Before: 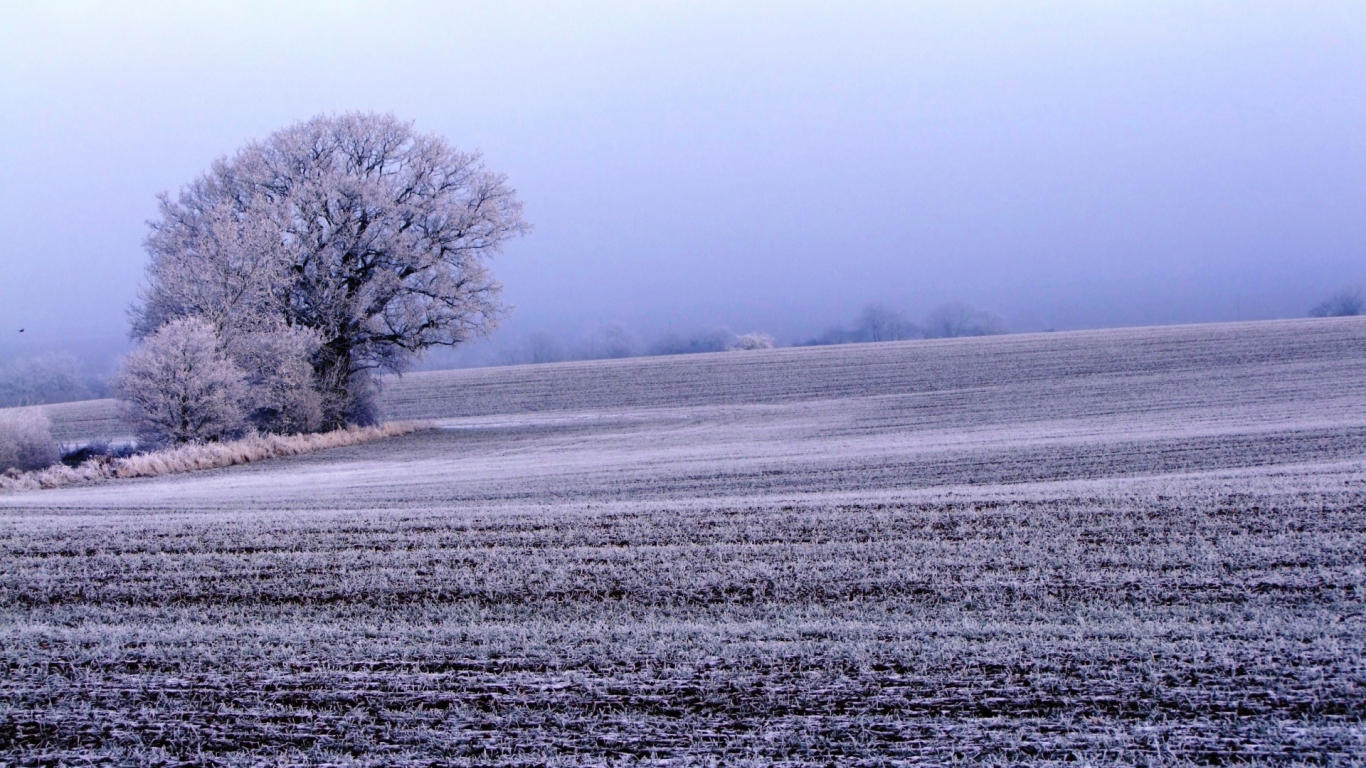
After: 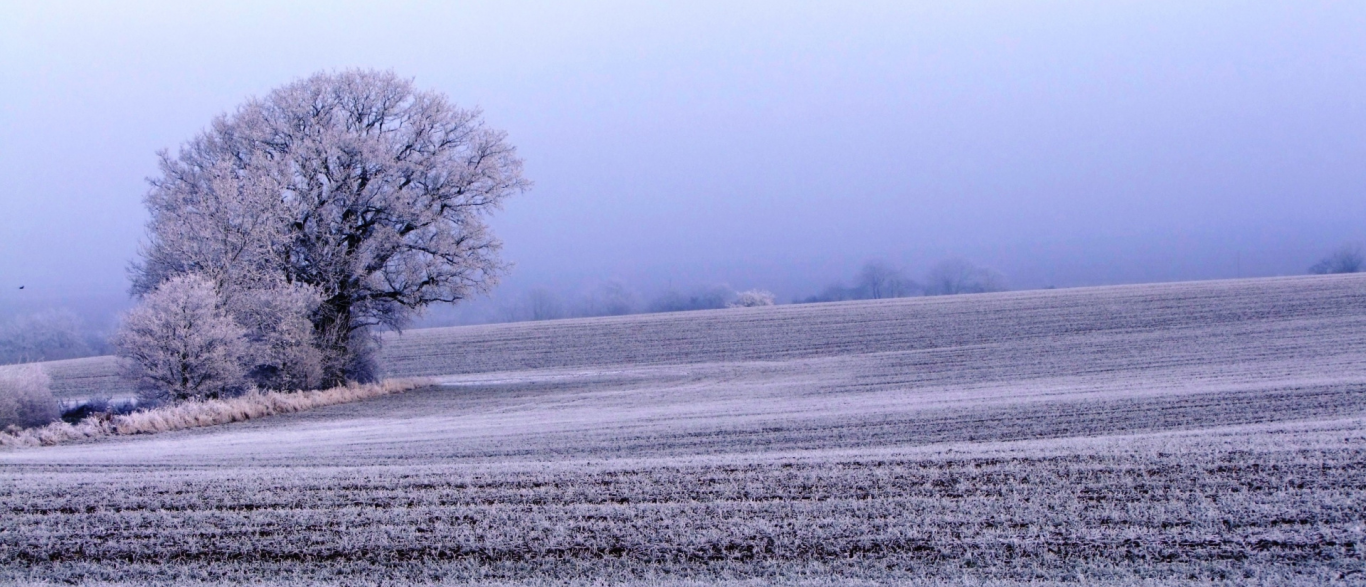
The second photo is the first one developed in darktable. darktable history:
crop: top 5.633%, bottom 17.856%
levels: levels [0, 0.499, 1]
